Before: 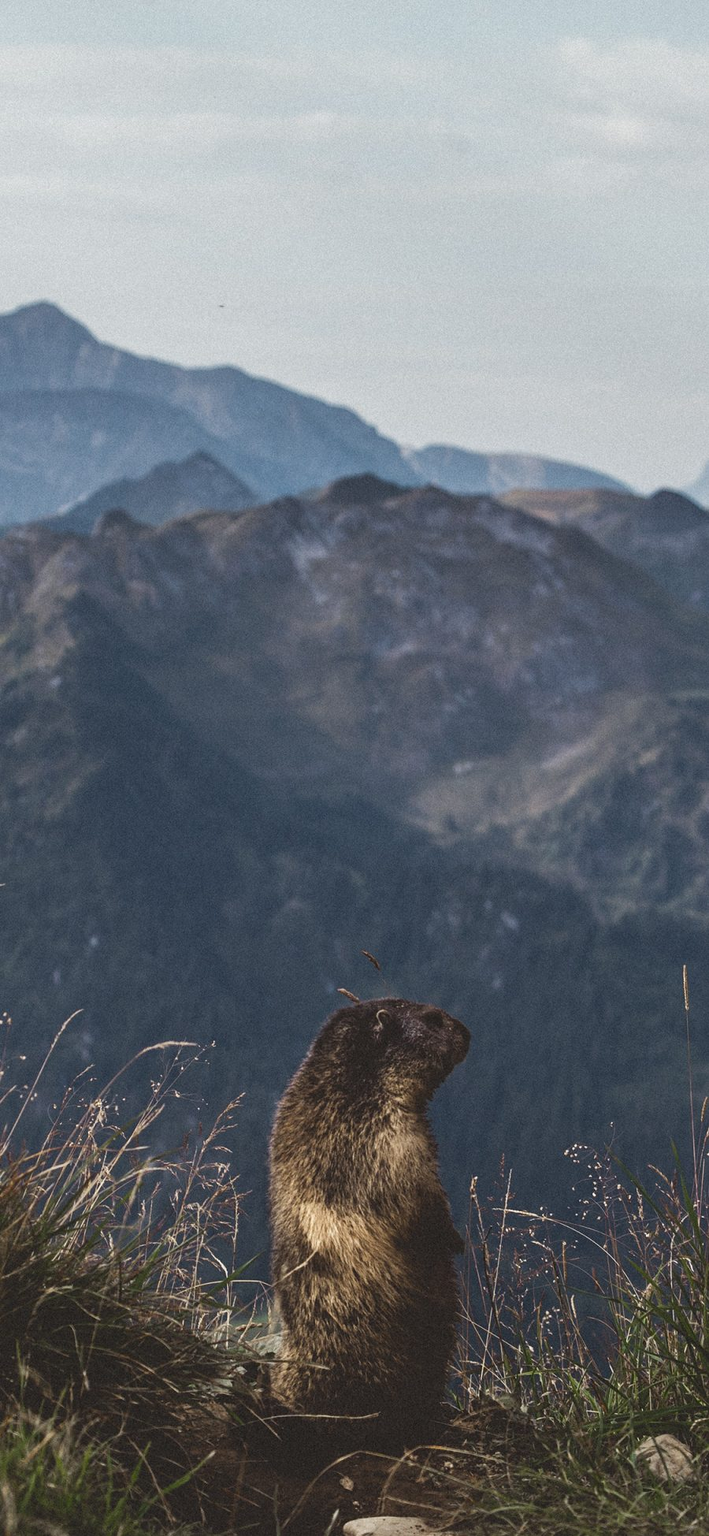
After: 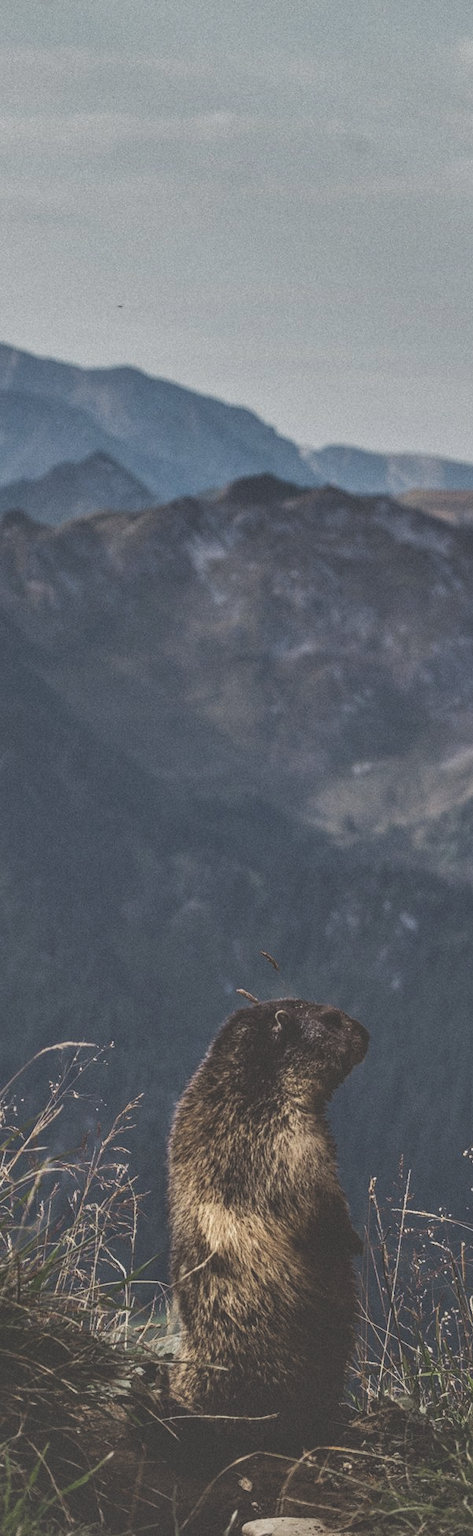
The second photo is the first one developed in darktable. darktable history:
local contrast: on, module defaults
shadows and highlights: soften with gaussian
exposure: black level correction -0.037, exposure -0.497 EV, compensate highlight preservation false
crop and rotate: left 14.397%, right 18.925%
